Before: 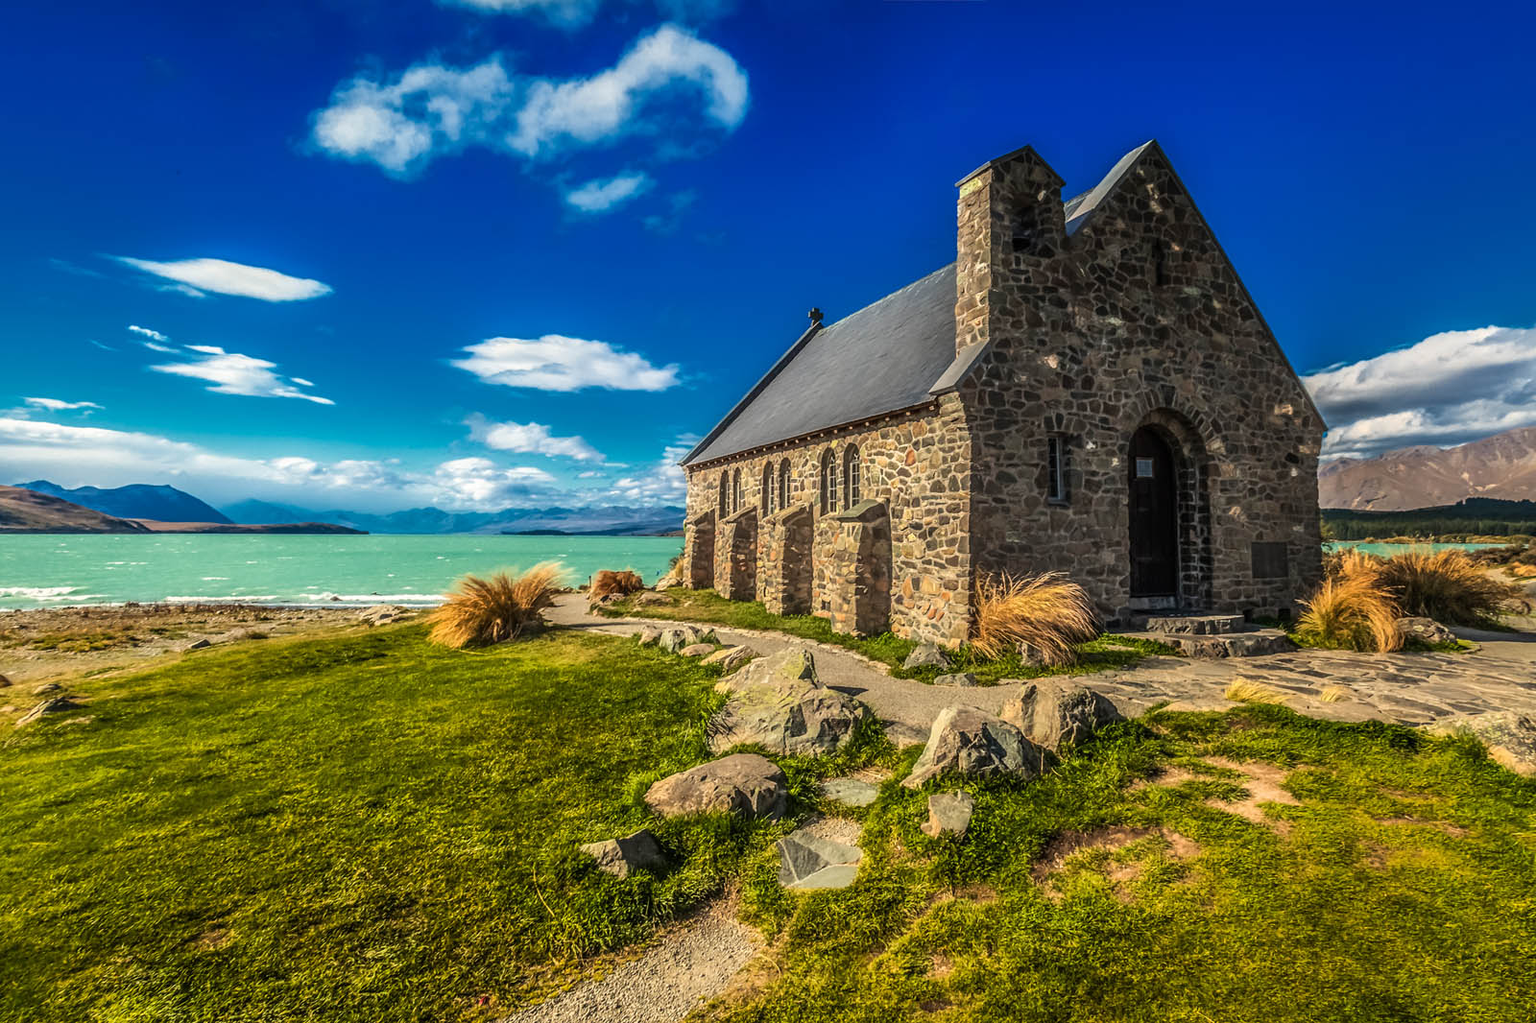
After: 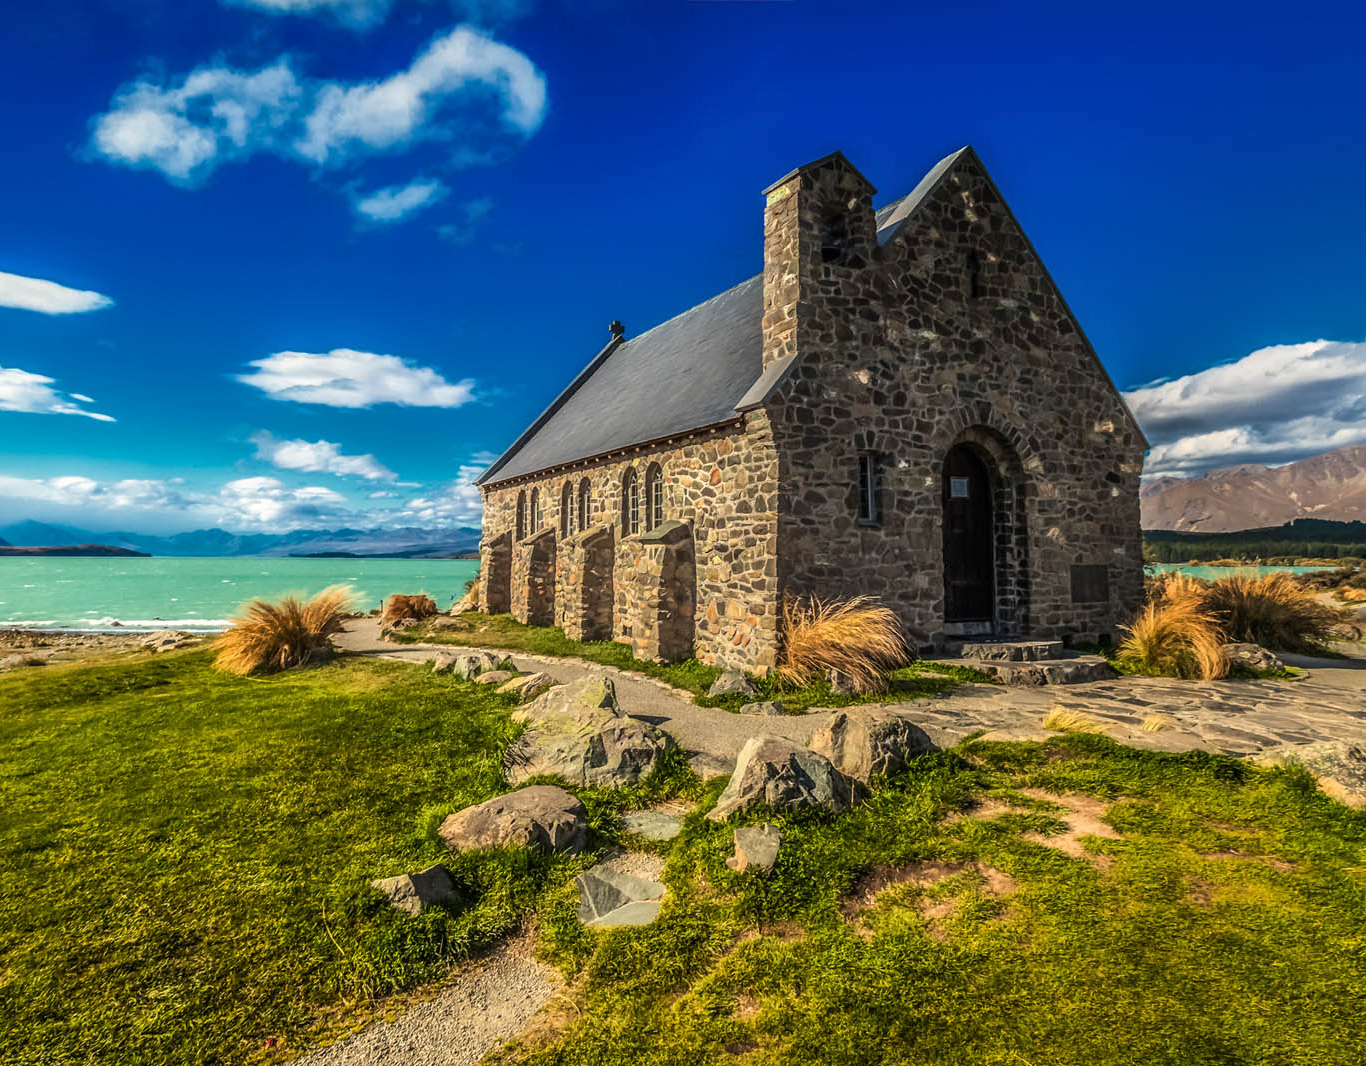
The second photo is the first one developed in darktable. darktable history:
crop and rotate: left 14.584%
local contrast: mode bilateral grid, contrast 10, coarseness 25, detail 110%, midtone range 0.2
